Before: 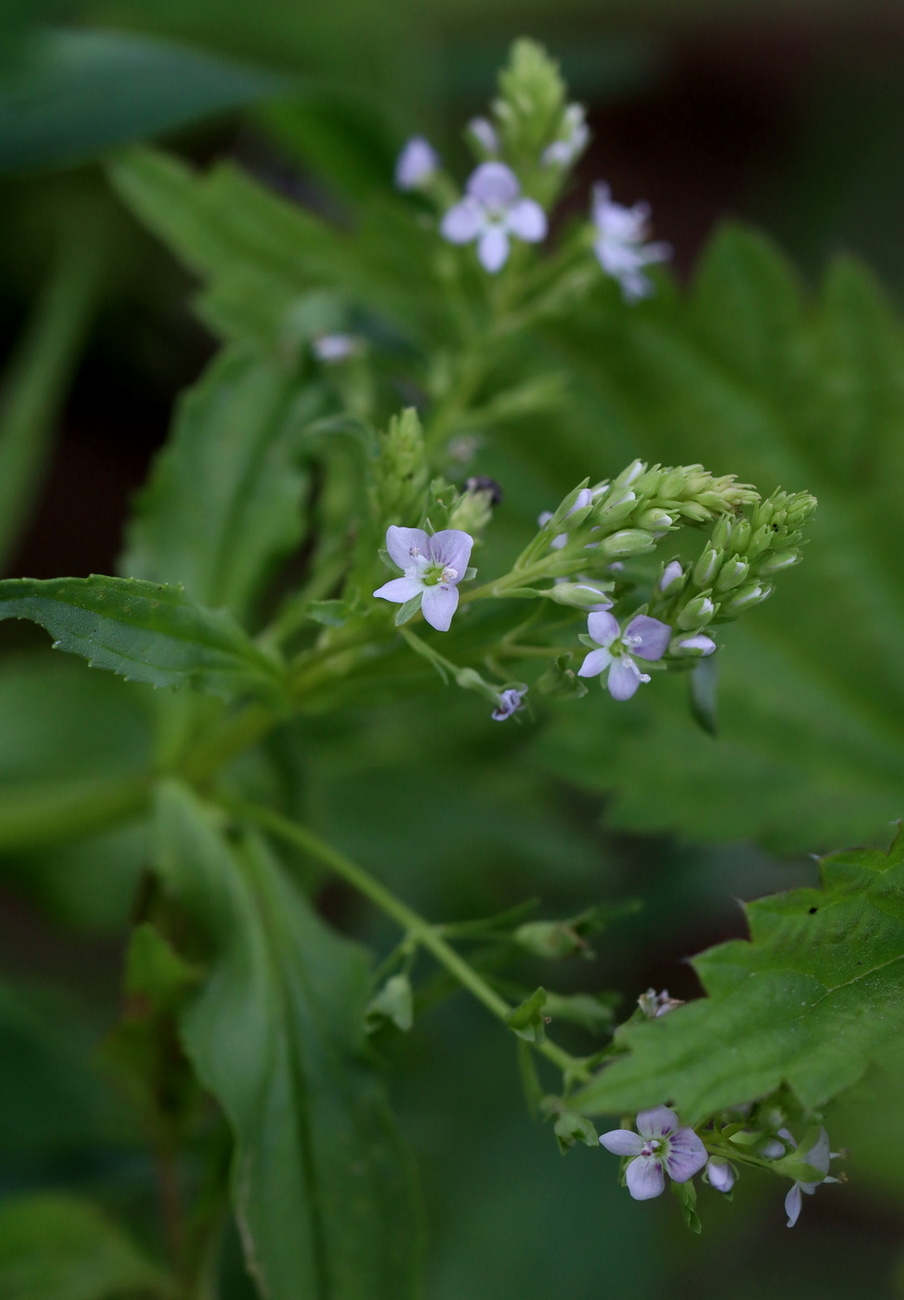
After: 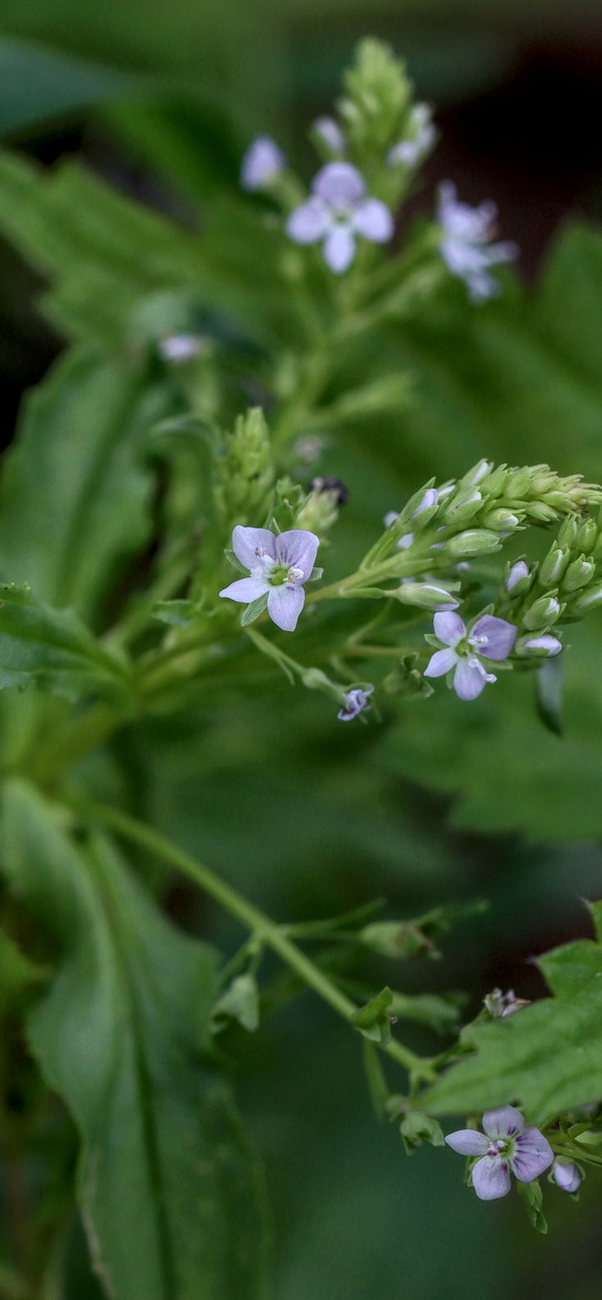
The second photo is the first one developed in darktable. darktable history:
crop: left 17.124%, right 16.259%
local contrast: highlights 76%, shadows 55%, detail 177%, midtone range 0.204
